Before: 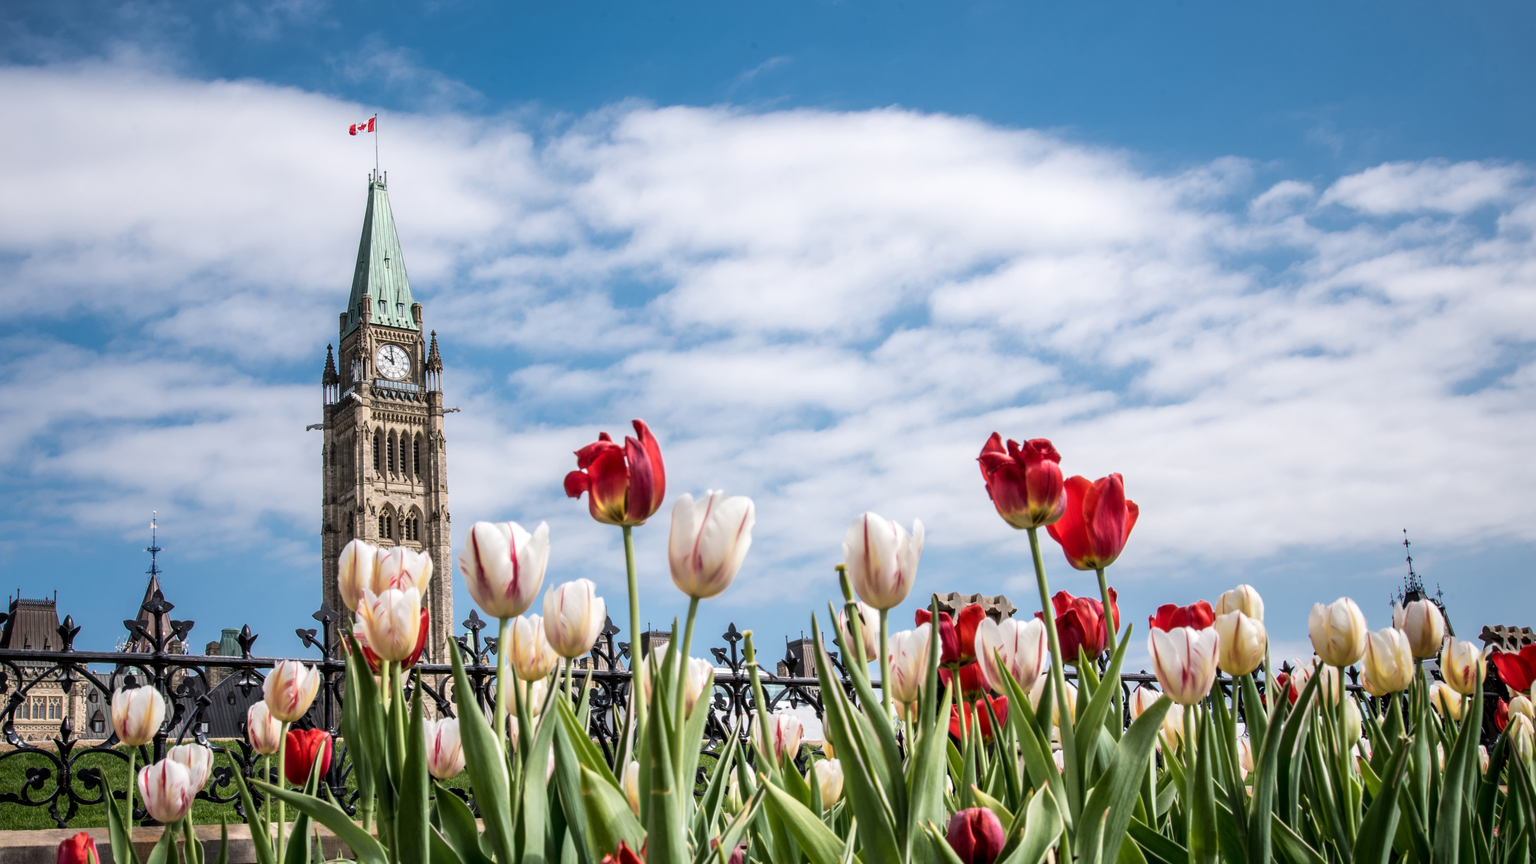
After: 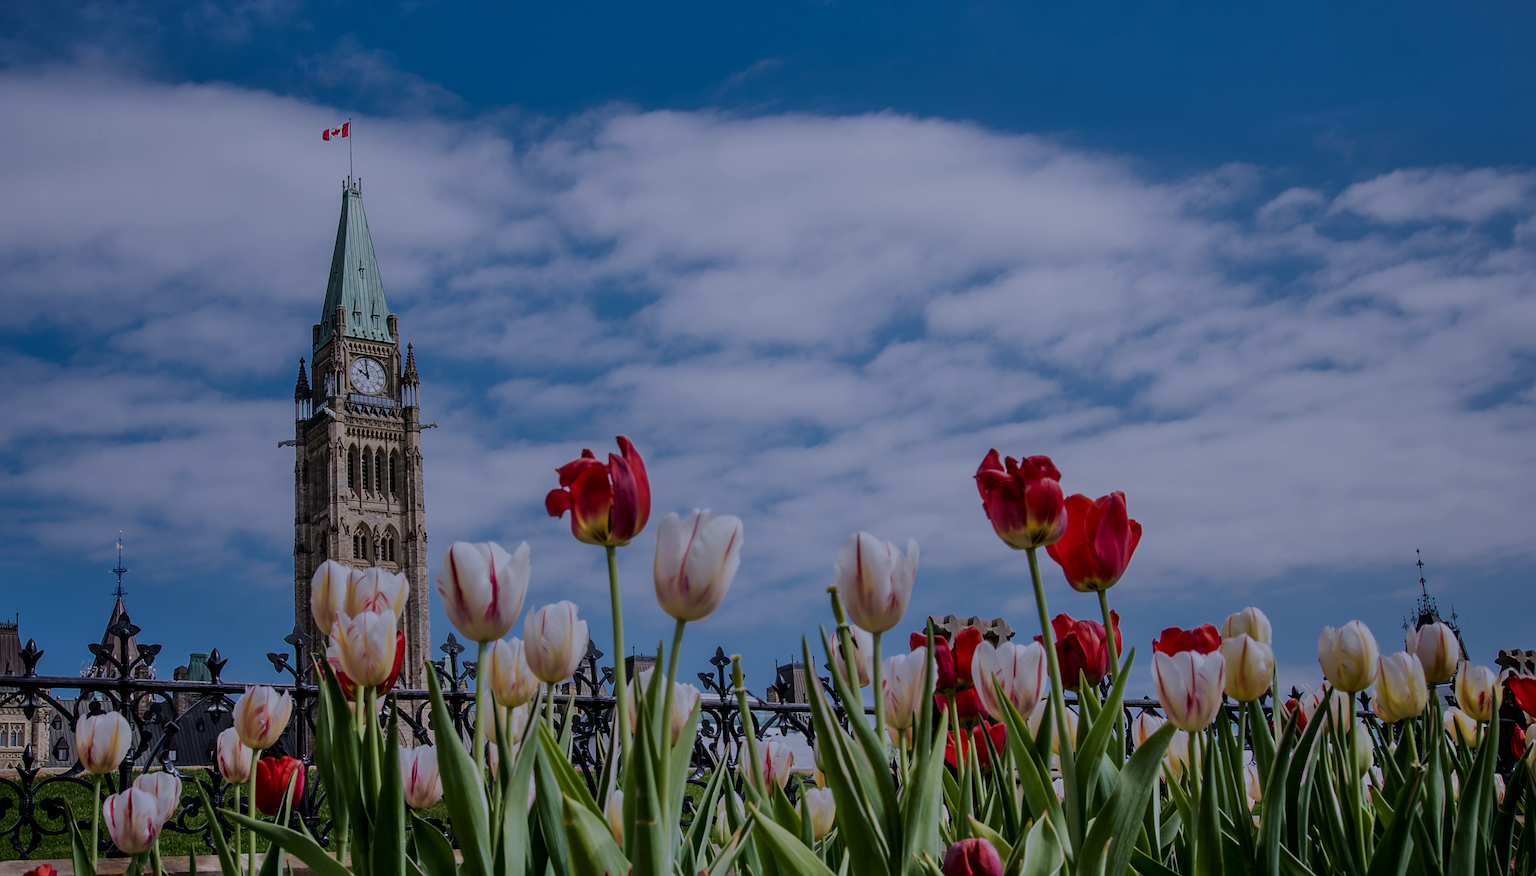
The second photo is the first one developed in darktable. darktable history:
exposure: black level correction 0, exposure 0.5 EV, compensate exposure bias true, compensate highlight preservation false
color balance rgb: perceptual saturation grading › global saturation 10%, global vibrance 10%
sharpen: on, module defaults
velvia: strength 10%
contrast brightness saturation: contrast 0.03, brightness -0.04
crop and rotate: left 2.536%, right 1.107%, bottom 2.246%
tone equalizer: -8 EV -2 EV, -7 EV -2 EV, -6 EV -2 EV, -5 EV -2 EV, -4 EV -2 EV, -3 EV -2 EV, -2 EV -2 EV, -1 EV -1.63 EV, +0 EV -2 EV
white balance: red 0.967, blue 1.119, emerald 0.756
